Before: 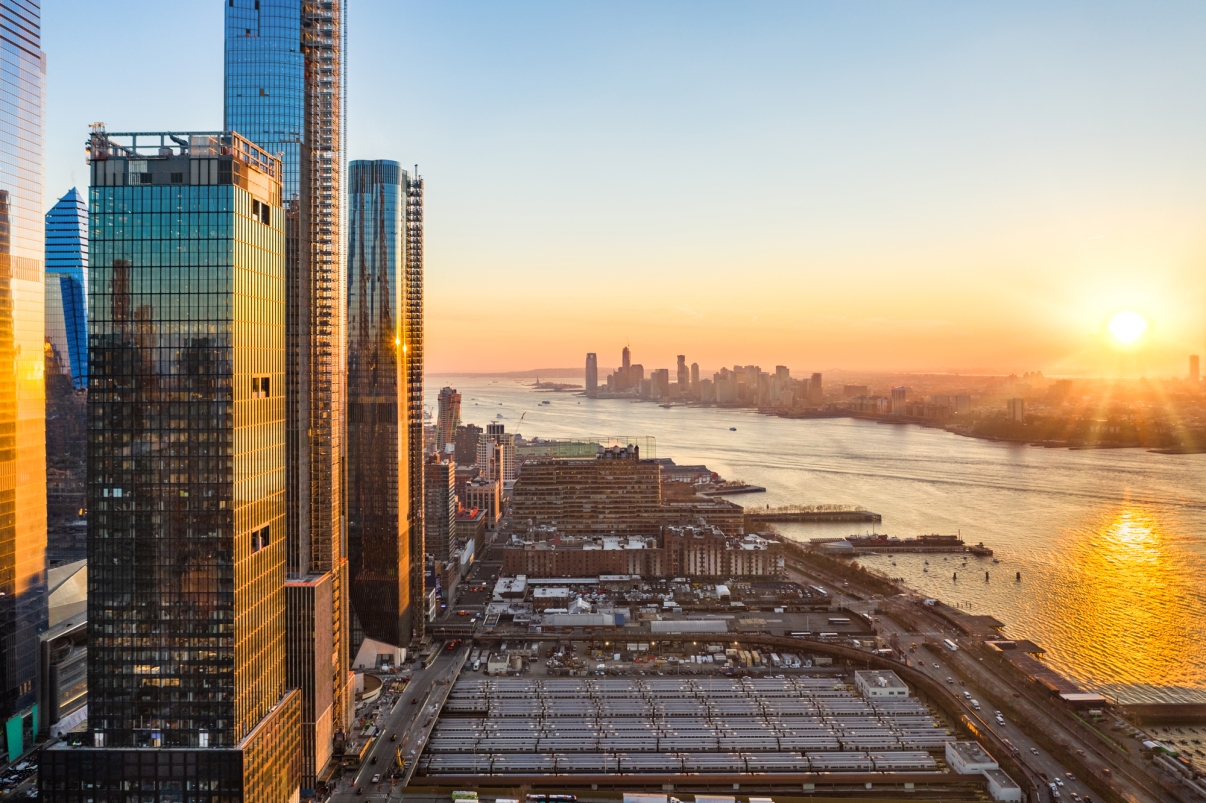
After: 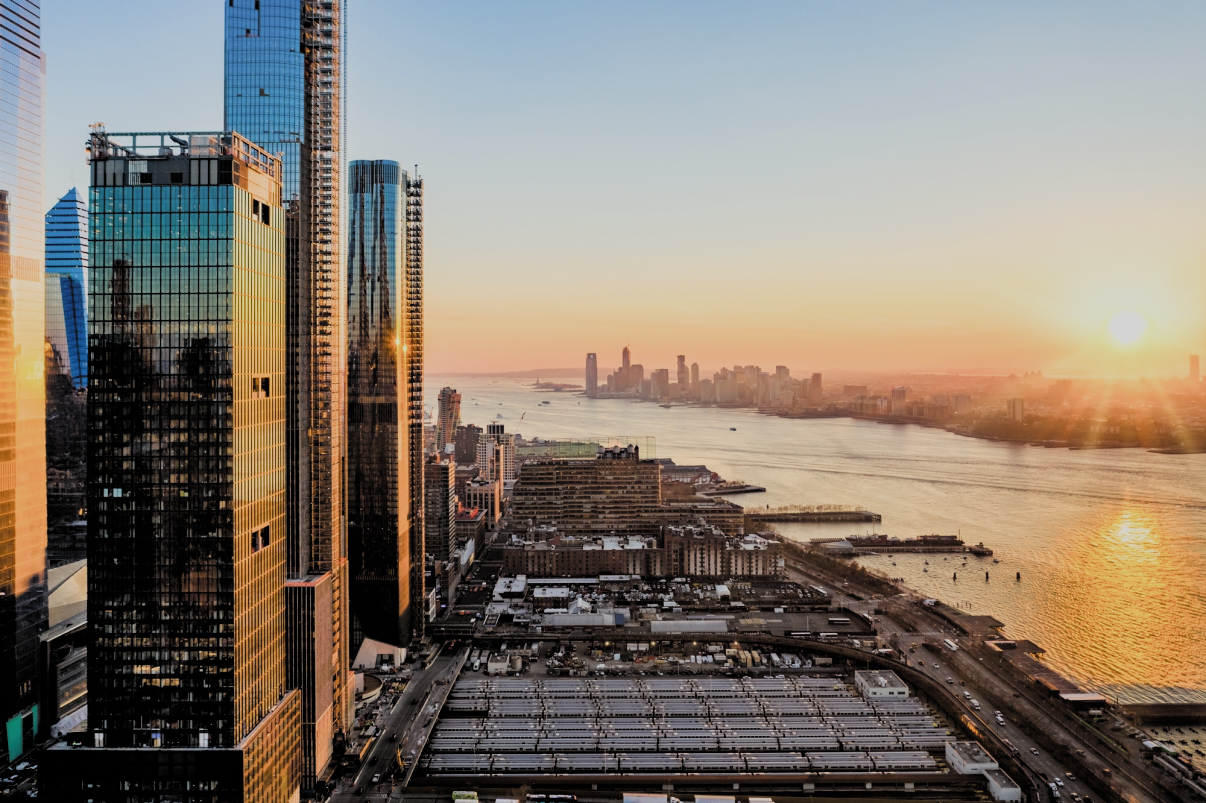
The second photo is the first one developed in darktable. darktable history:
filmic rgb: black relative exposure -4.23 EV, white relative exposure 5.11 EV, threshold 2.98 EV, hardness 2.03, contrast 1.176, color science v4 (2020), enable highlight reconstruction true
